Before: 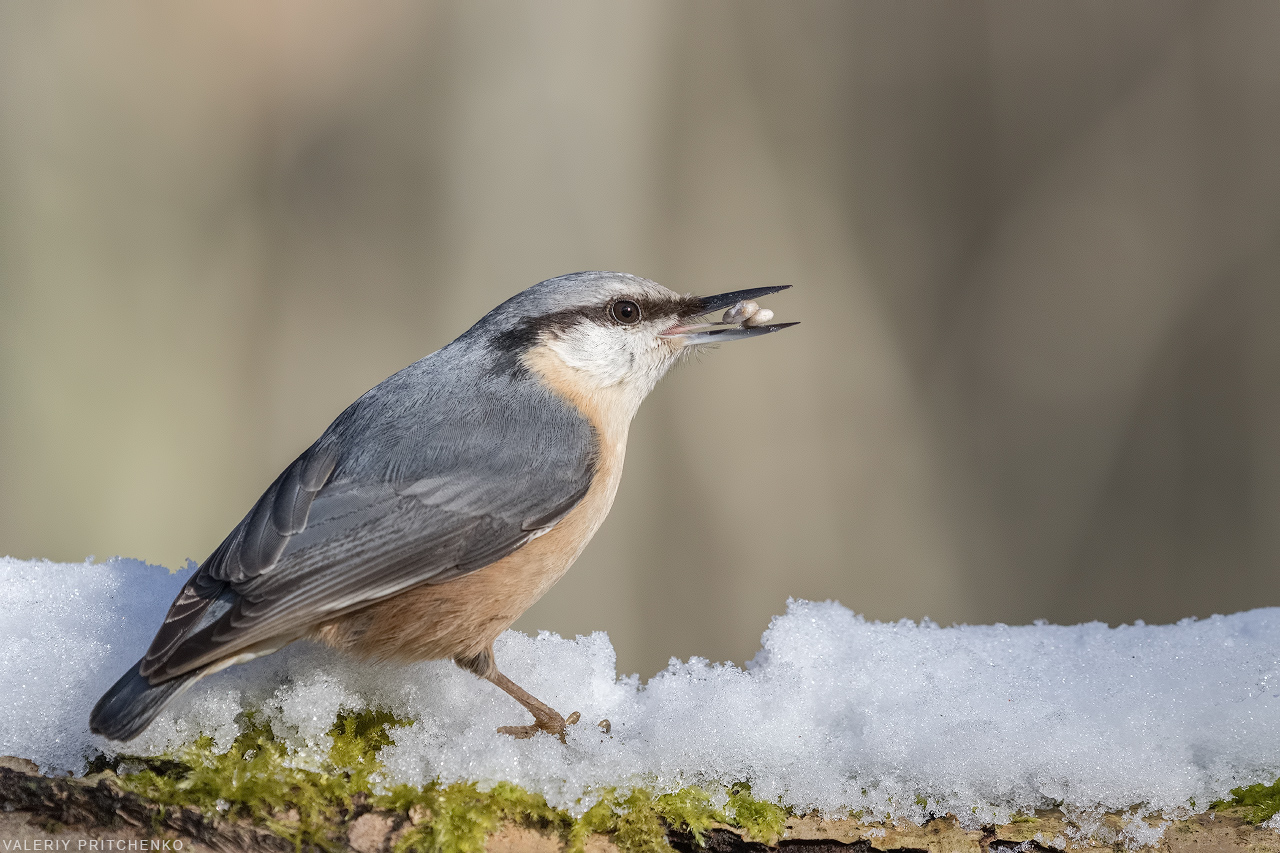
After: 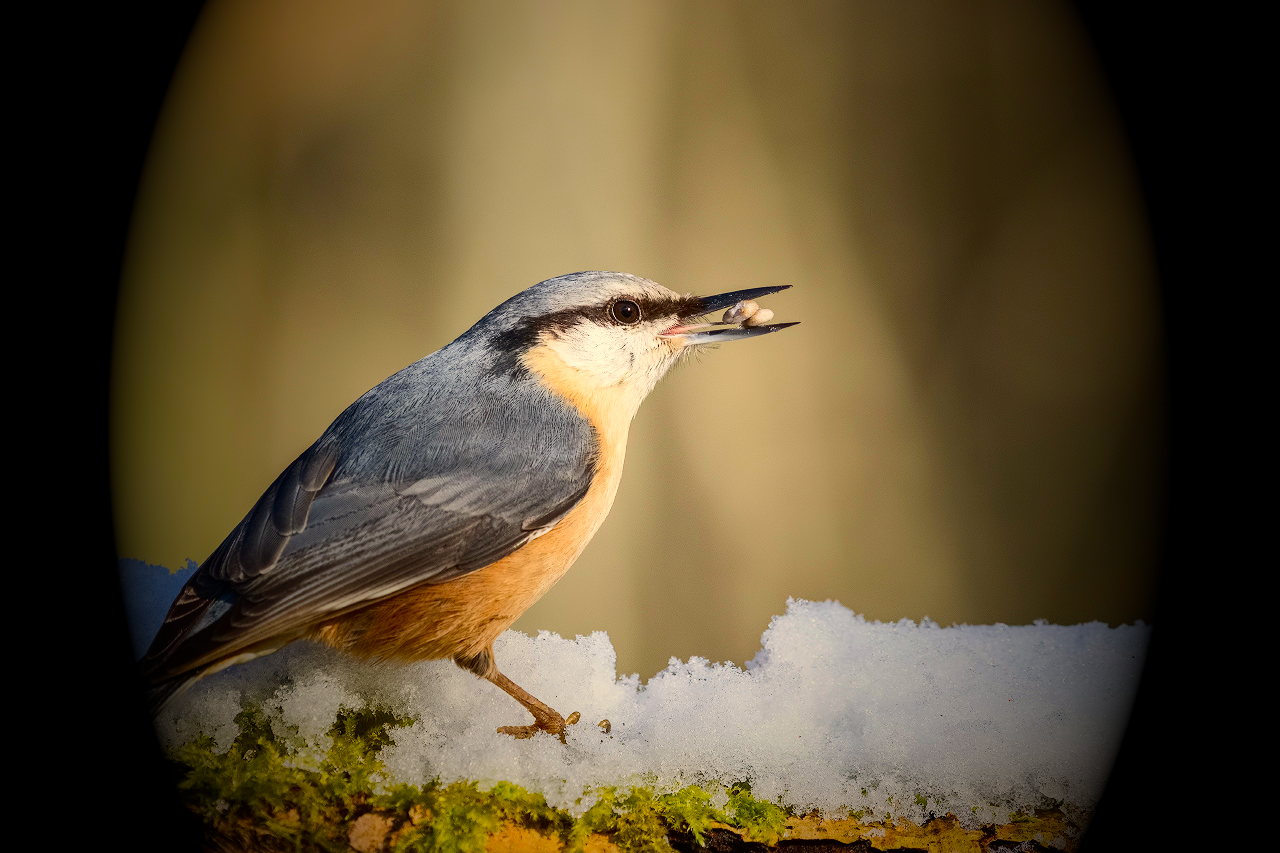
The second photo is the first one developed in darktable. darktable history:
exposure: exposure 0.02 EV, compensate highlight preservation false
contrast brightness saturation: contrast 0.26, brightness 0.02, saturation 0.87
white balance: red 1.045, blue 0.932
vignetting: fall-off start 15.9%, fall-off radius 100%, brightness -1, saturation 0.5, width/height ratio 0.719
